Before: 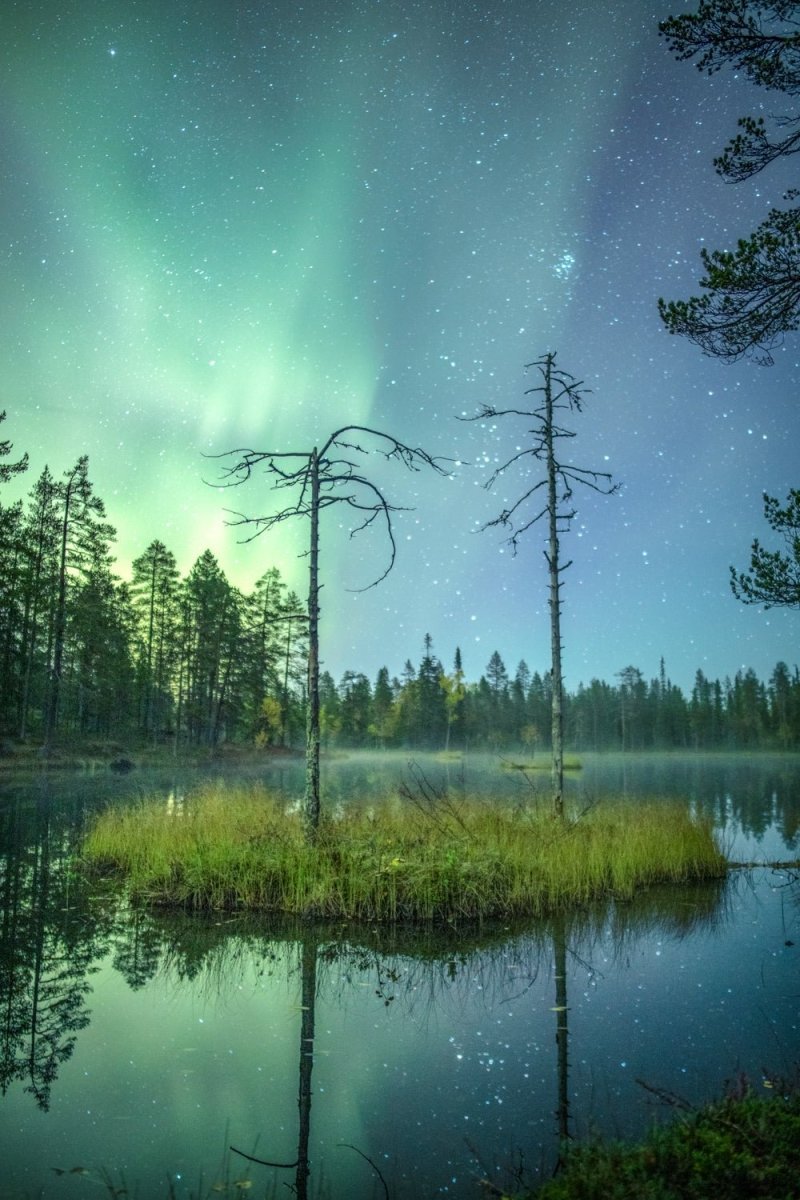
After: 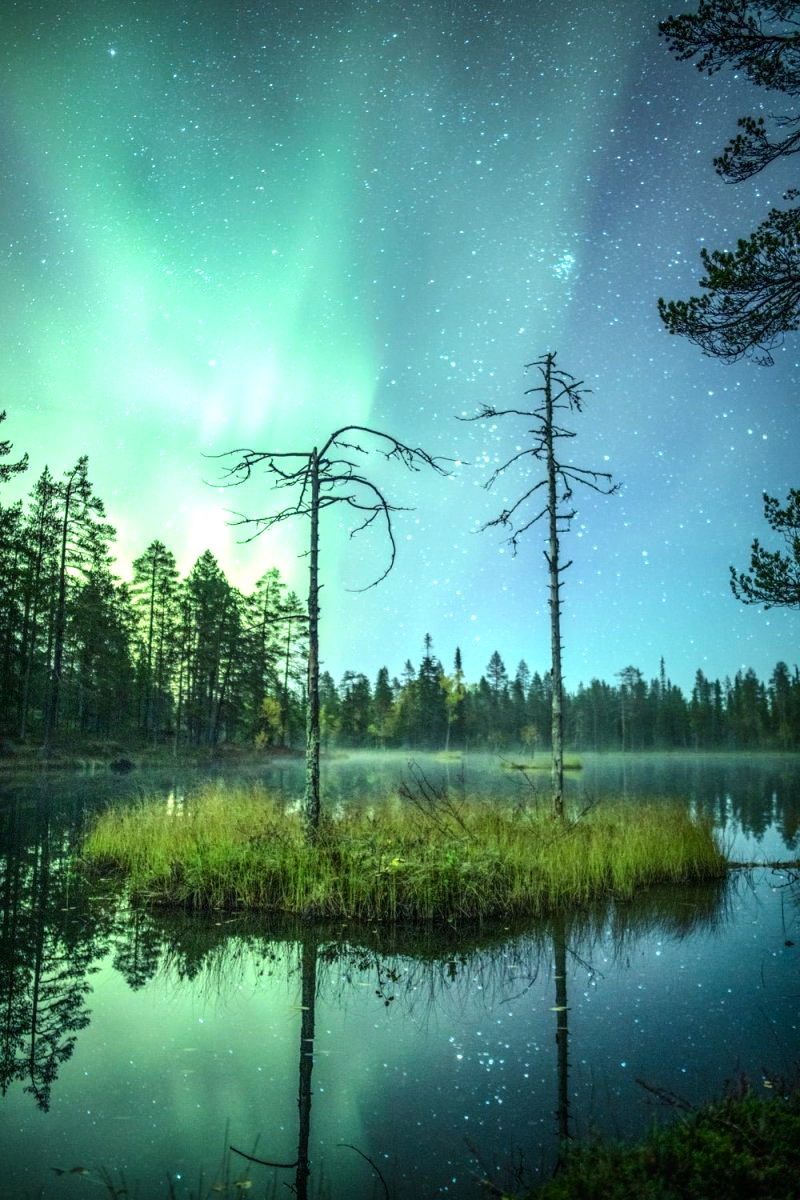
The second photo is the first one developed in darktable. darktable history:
color correction: highlights a* -8, highlights b* 3.1
tone equalizer: -8 EV -0.75 EV, -7 EV -0.7 EV, -6 EV -0.6 EV, -5 EV -0.4 EV, -3 EV 0.4 EV, -2 EV 0.6 EV, -1 EV 0.7 EV, +0 EV 0.75 EV, edges refinement/feathering 500, mask exposure compensation -1.57 EV, preserve details no
